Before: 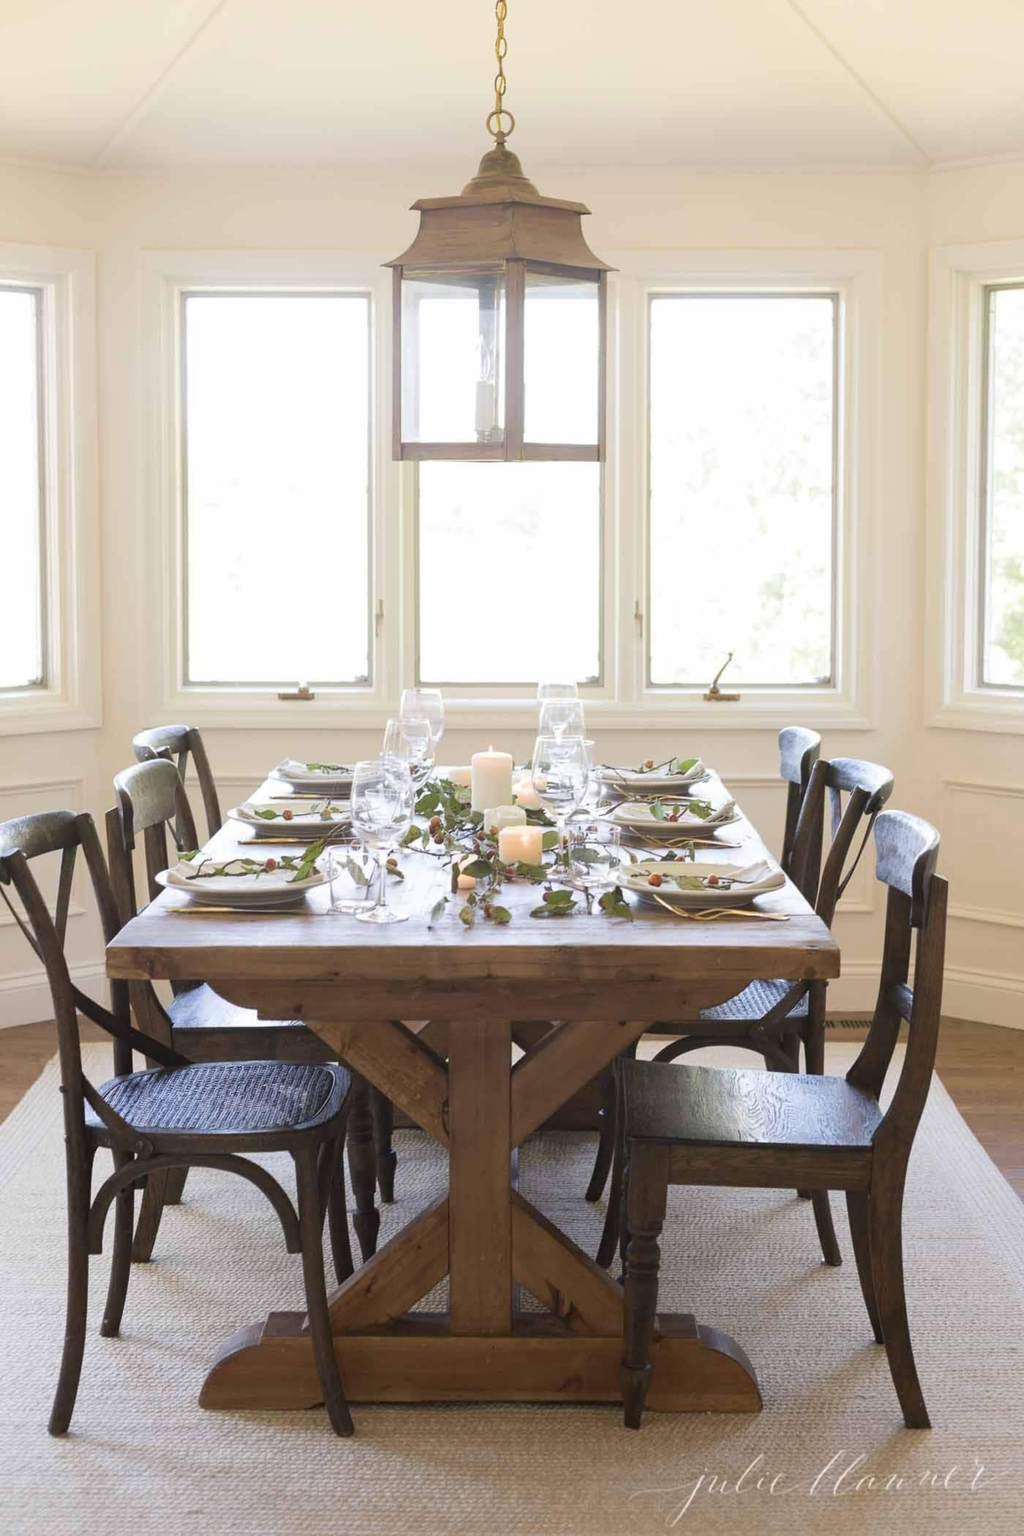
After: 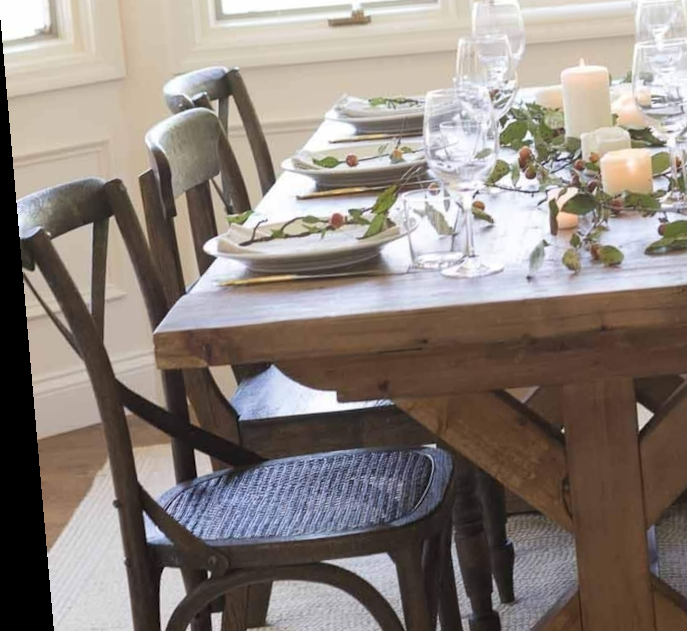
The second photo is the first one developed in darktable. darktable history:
crop: top 44.483%, right 43.593%, bottom 12.892%
rotate and perspective: rotation -5°, crop left 0.05, crop right 0.952, crop top 0.11, crop bottom 0.89
